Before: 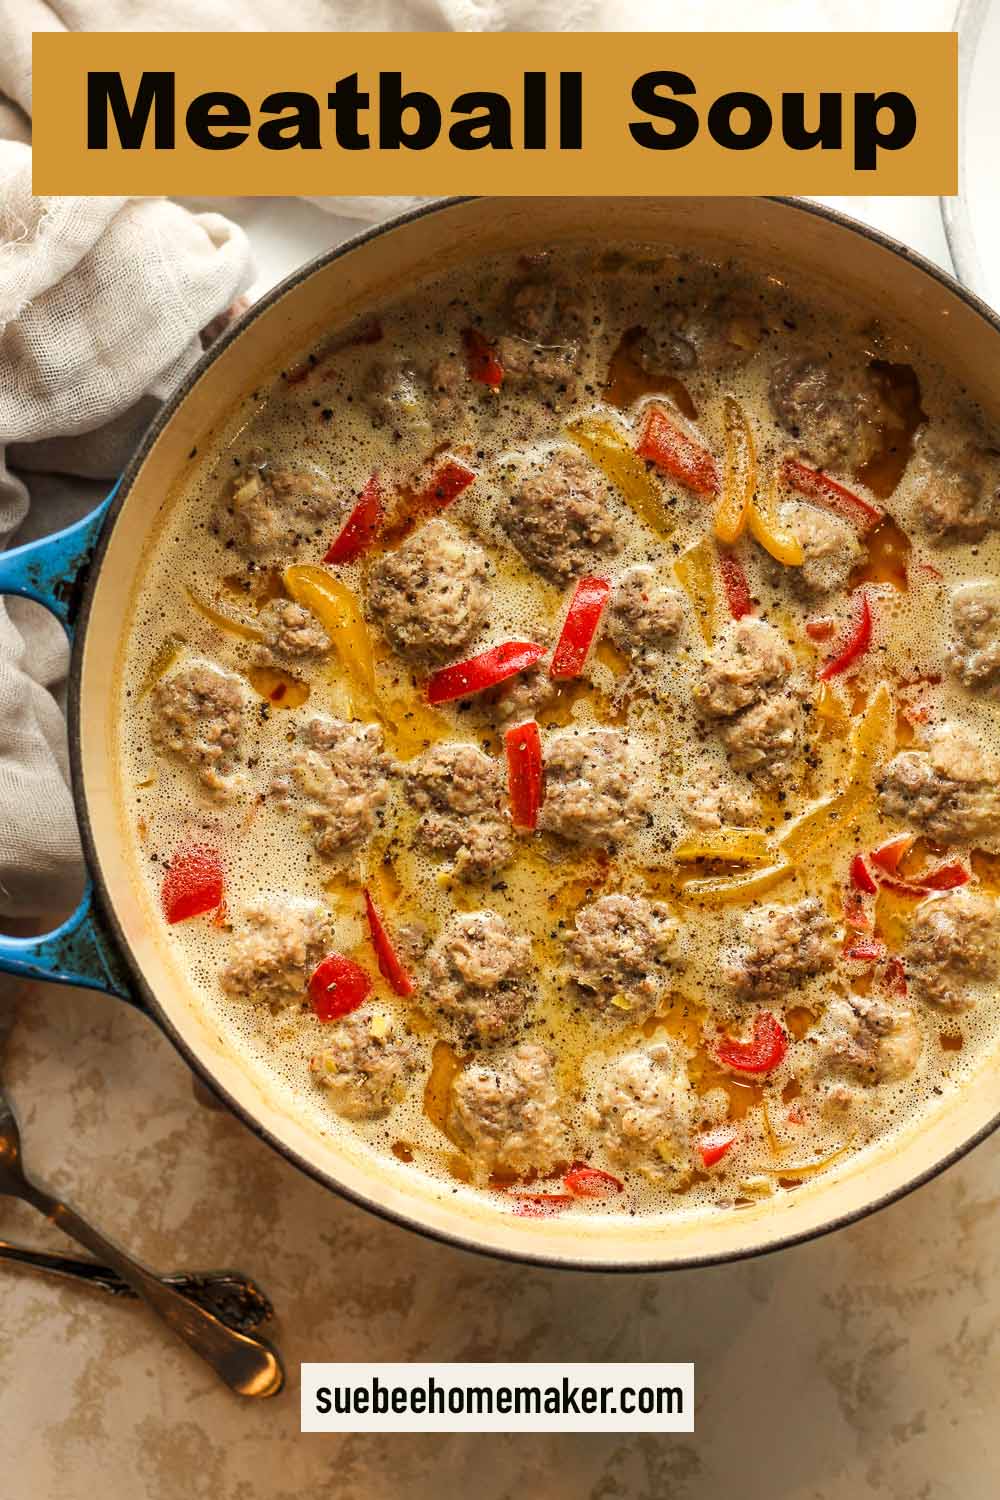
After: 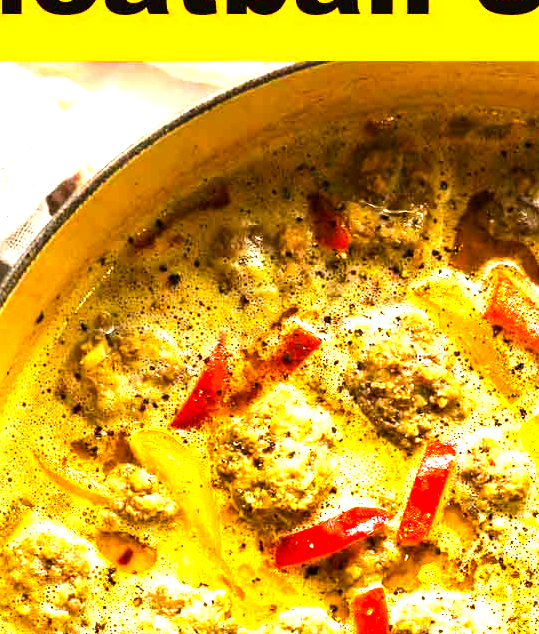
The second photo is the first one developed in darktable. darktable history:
color balance rgb: linear chroma grading › global chroma 15%, perceptual saturation grading › global saturation 30%
exposure: black level correction 0, exposure 1.1 EV, compensate exposure bias true, compensate highlight preservation false
crop: left 15.306%, top 9.065%, right 30.789%, bottom 48.638%
tone equalizer: -8 EV -0.75 EV, -7 EV -0.7 EV, -6 EV -0.6 EV, -5 EV -0.4 EV, -3 EV 0.4 EV, -2 EV 0.6 EV, -1 EV 0.7 EV, +0 EV 0.75 EV, edges refinement/feathering 500, mask exposure compensation -1.57 EV, preserve details no
